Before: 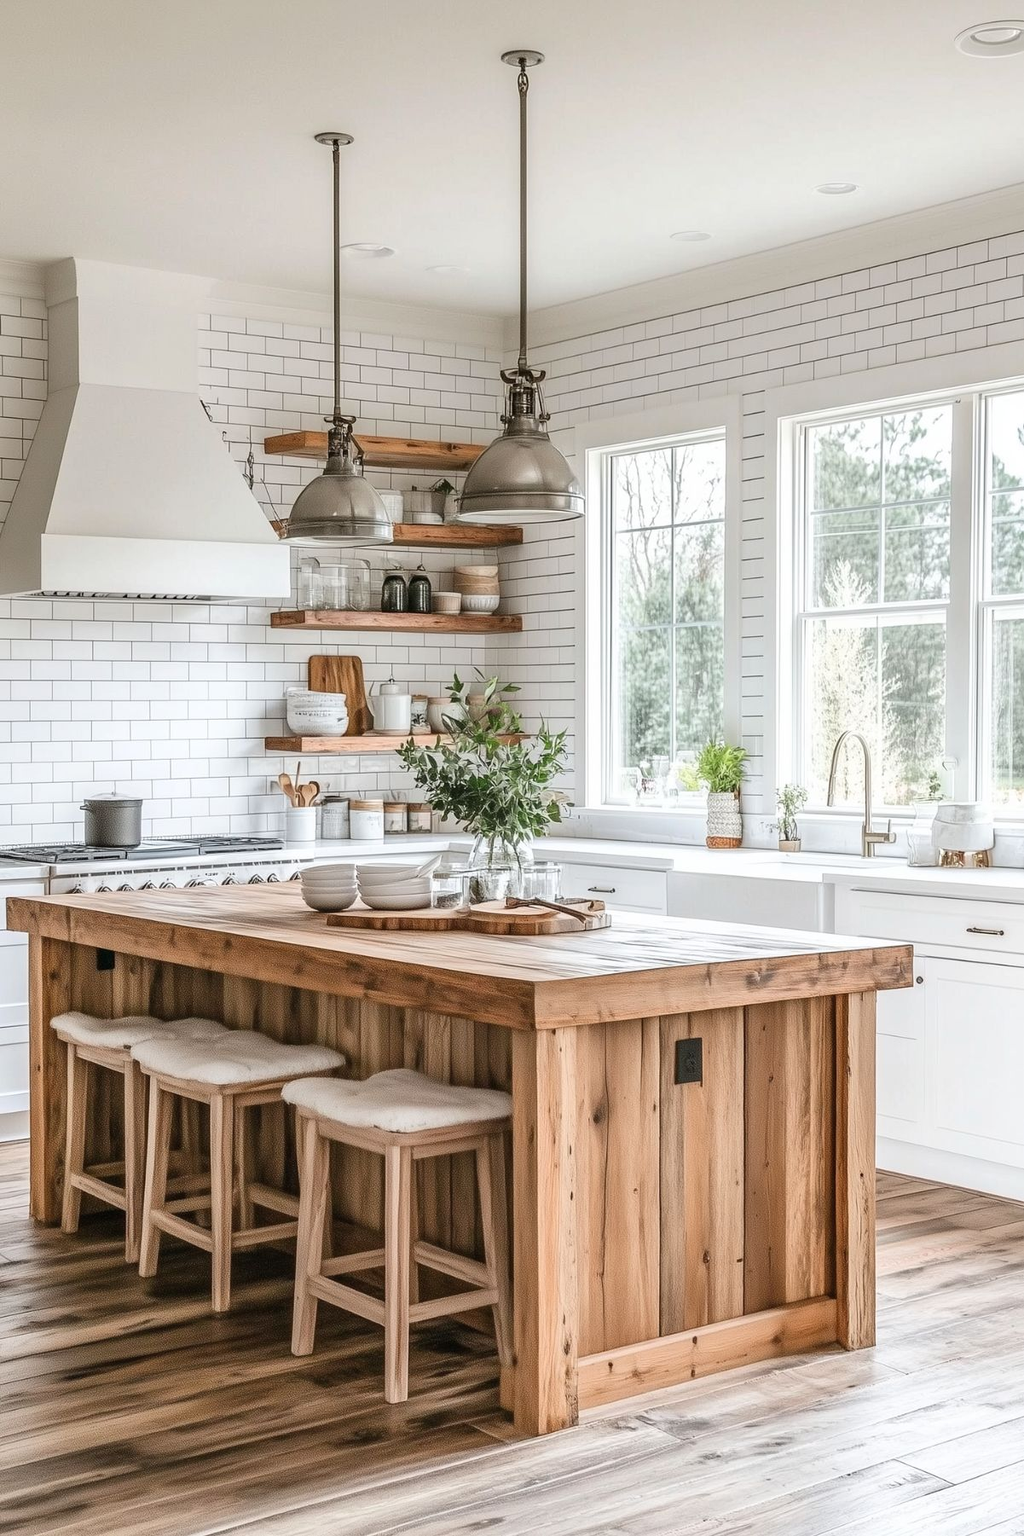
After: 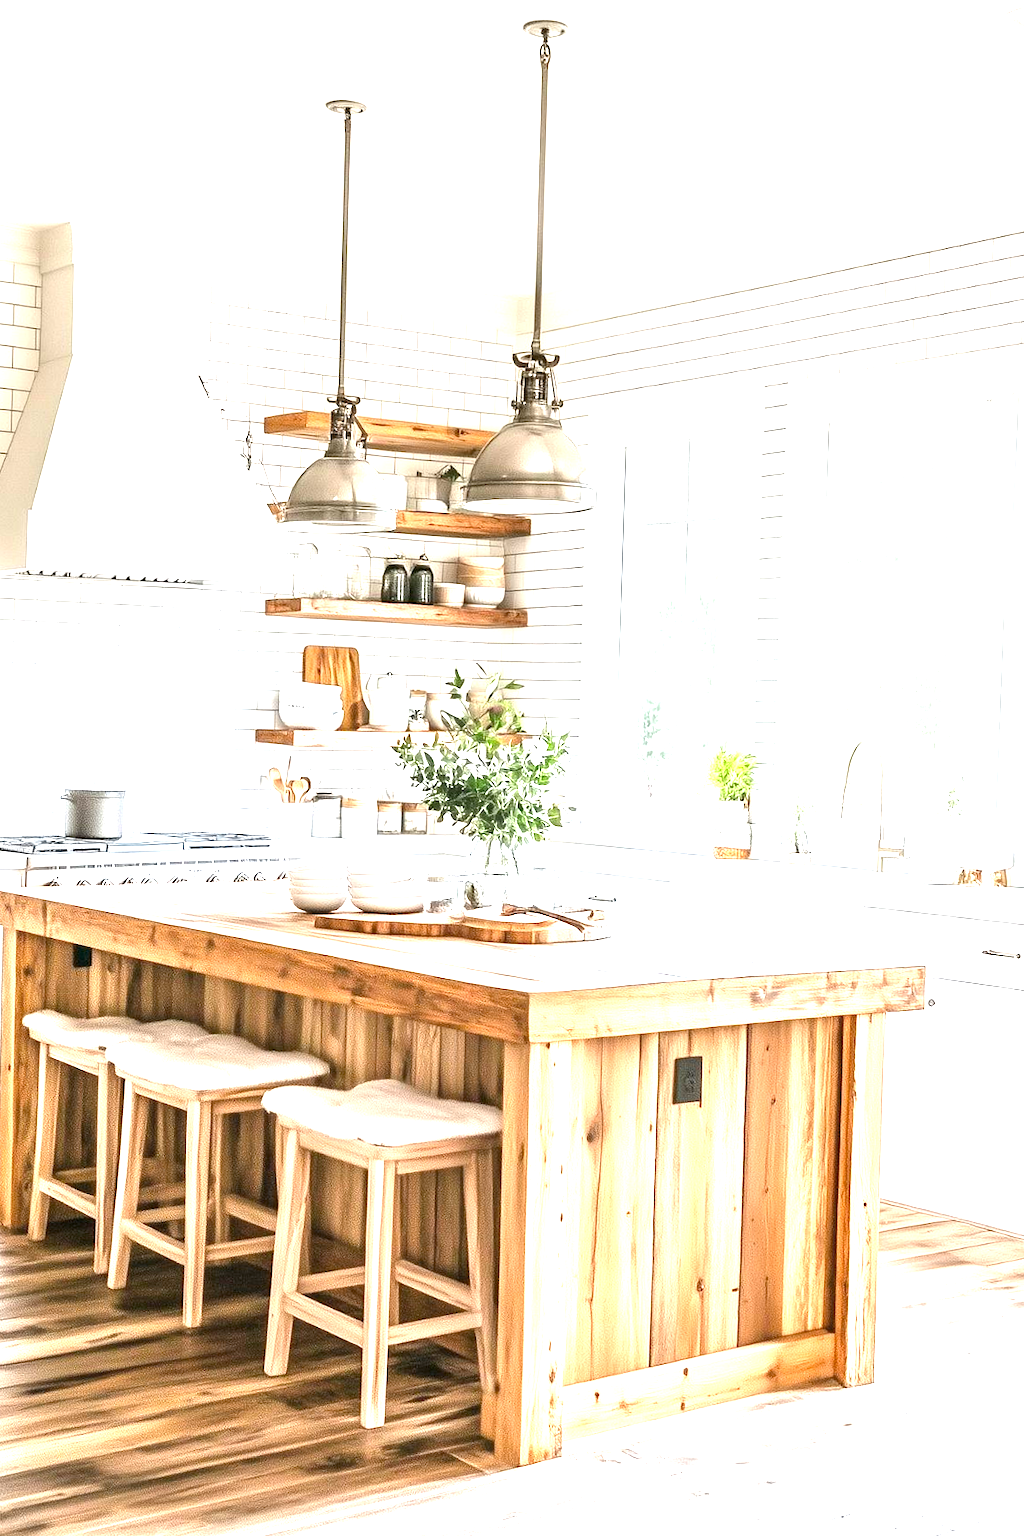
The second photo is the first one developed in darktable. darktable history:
exposure: black level correction 0.001, exposure 1.822 EV, compensate exposure bias true, compensate highlight preservation false
crop and rotate: angle -1.69°
color balance: output saturation 110%
